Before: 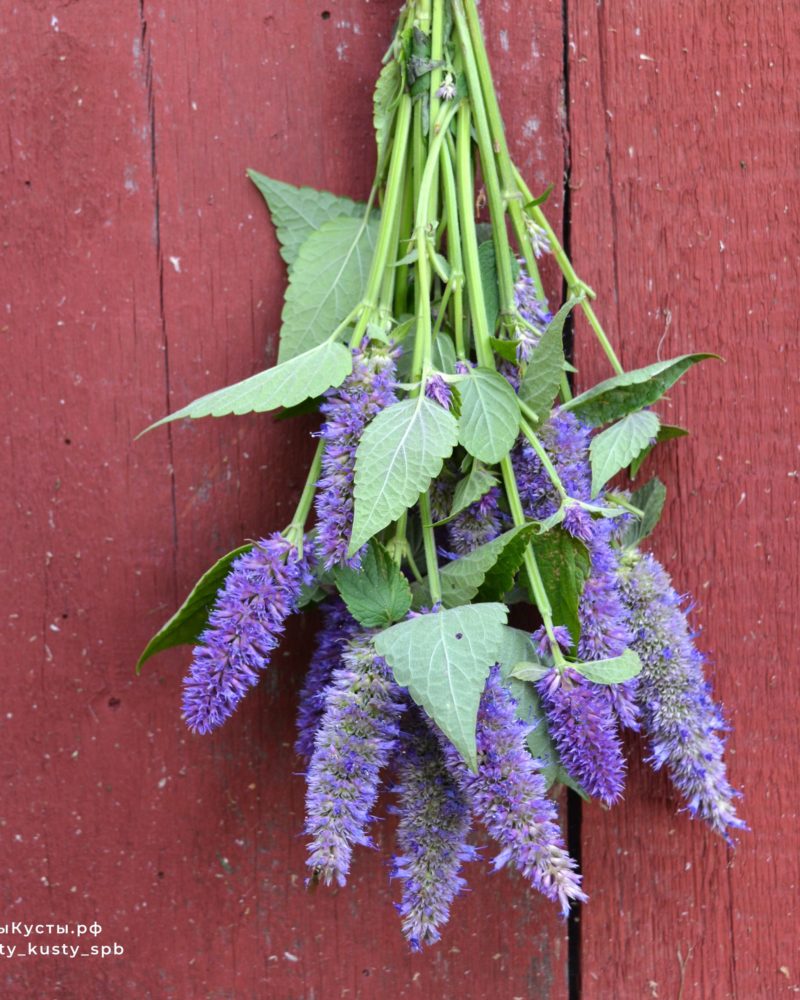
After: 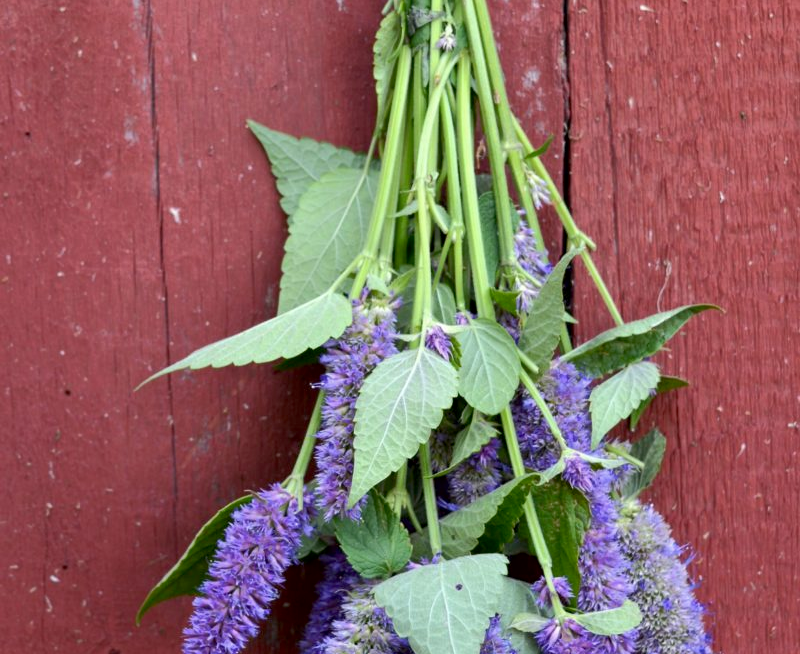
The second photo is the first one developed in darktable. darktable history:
crop and rotate: top 4.953%, bottom 29.607%
contrast brightness saturation: saturation -0.05
tone curve: curves: ch0 [(0, 0) (0.003, 0.003) (0.011, 0.01) (0.025, 0.023) (0.044, 0.042) (0.069, 0.065) (0.1, 0.094) (0.136, 0.128) (0.177, 0.167) (0.224, 0.211) (0.277, 0.261) (0.335, 0.315) (0.399, 0.375) (0.468, 0.441) (0.543, 0.543) (0.623, 0.623) (0.709, 0.709) (0.801, 0.801) (0.898, 0.898) (1, 1)], color space Lab, independent channels, preserve colors none
exposure: black level correction 0.007, compensate exposure bias true, compensate highlight preservation false
